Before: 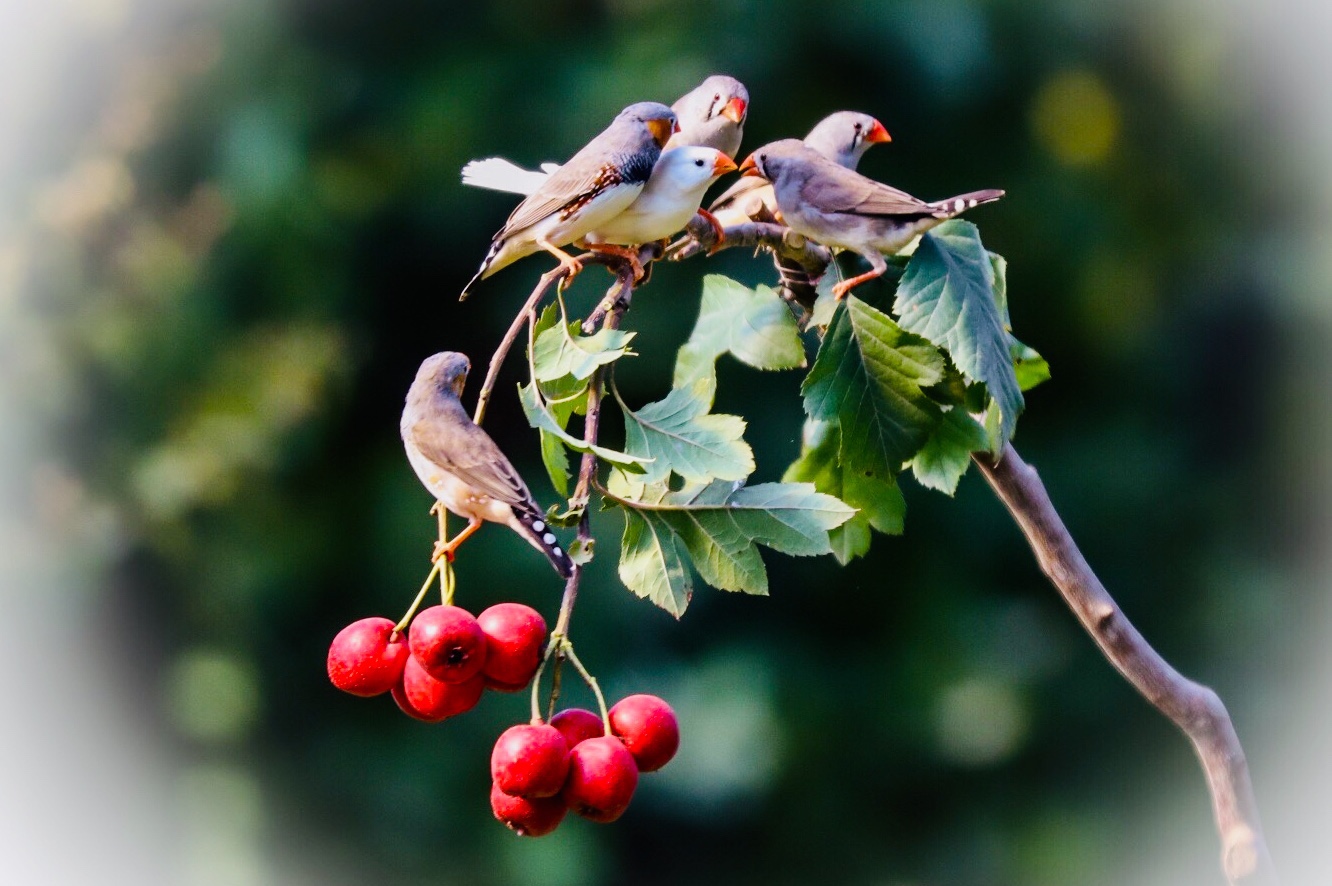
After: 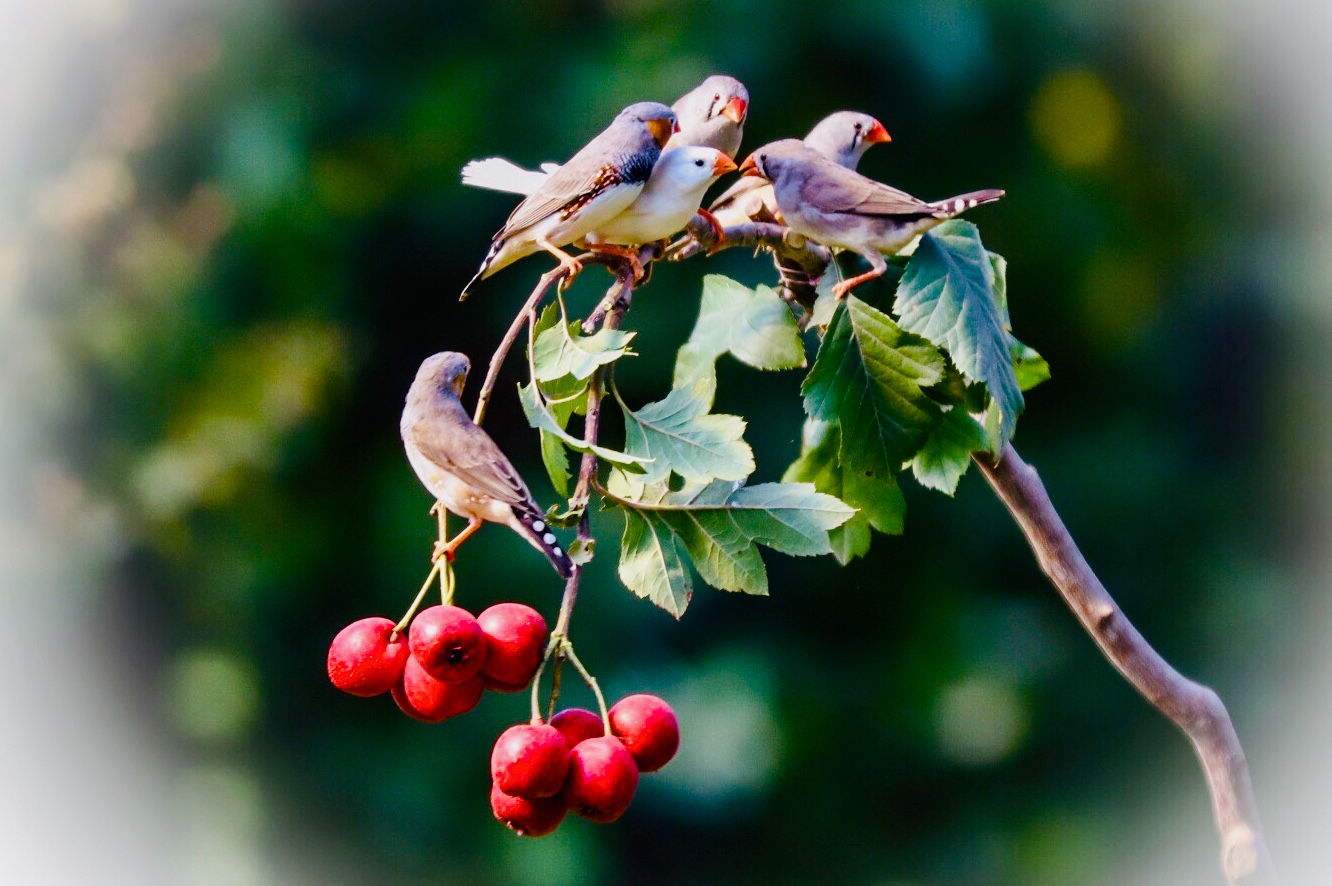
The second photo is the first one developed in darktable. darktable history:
color balance rgb: power › hue 328.62°, white fulcrum 0.982 EV, linear chroma grading › mid-tones 7.312%, perceptual saturation grading › global saturation 20%, perceptual saturation grading › highlights -50.154%, perceptual saturation grading › shadows 31.002%, global vibrance 20%
